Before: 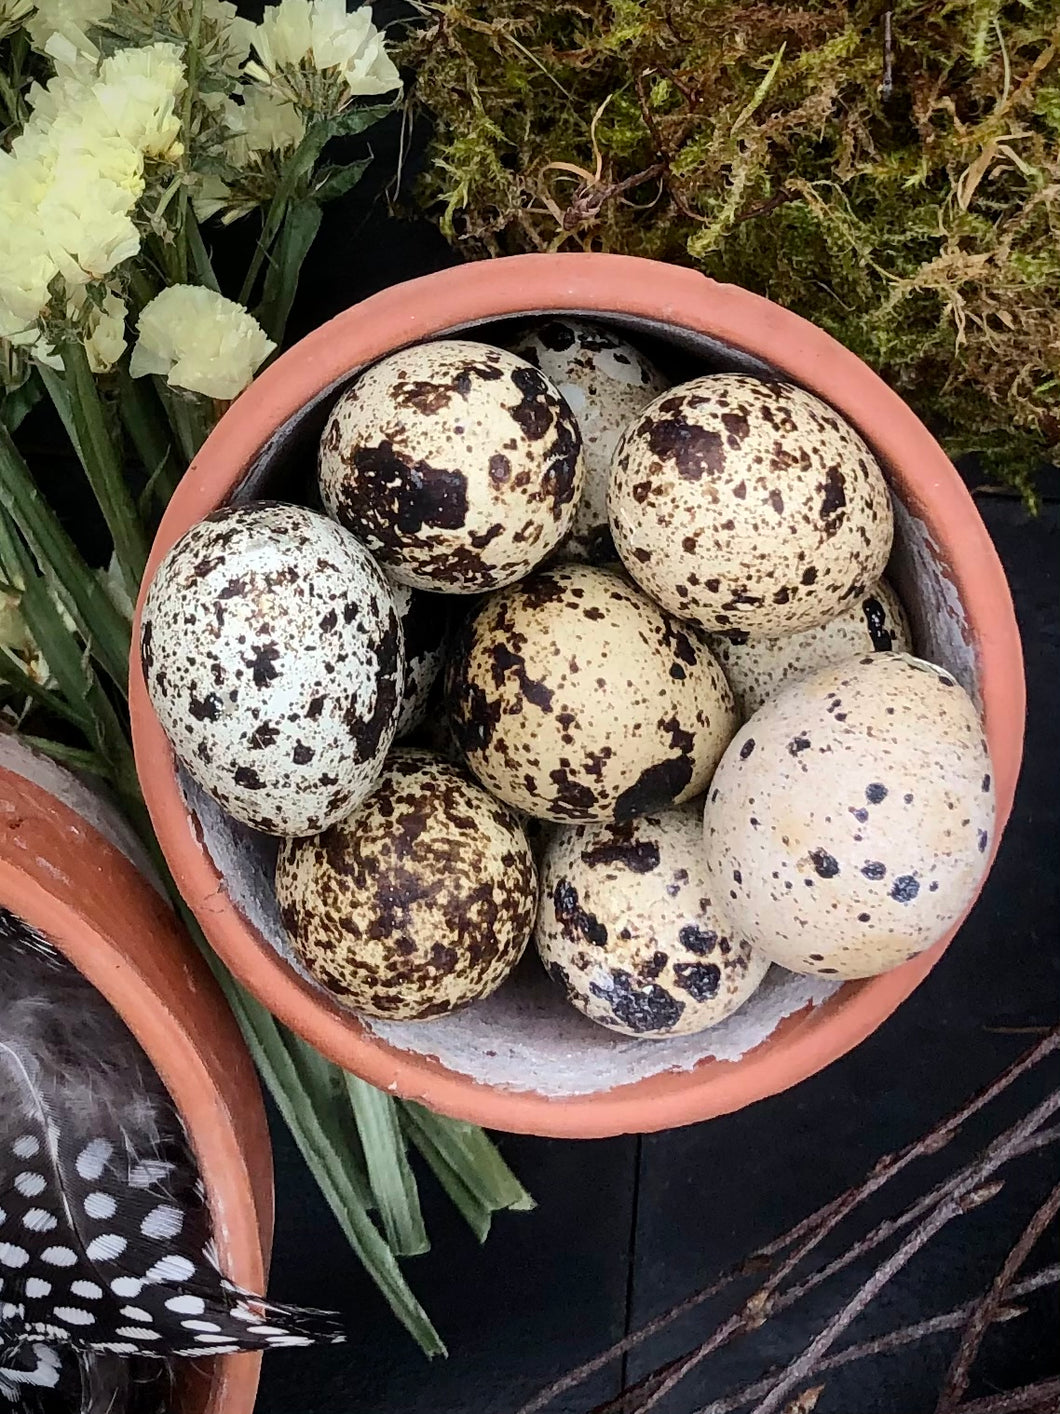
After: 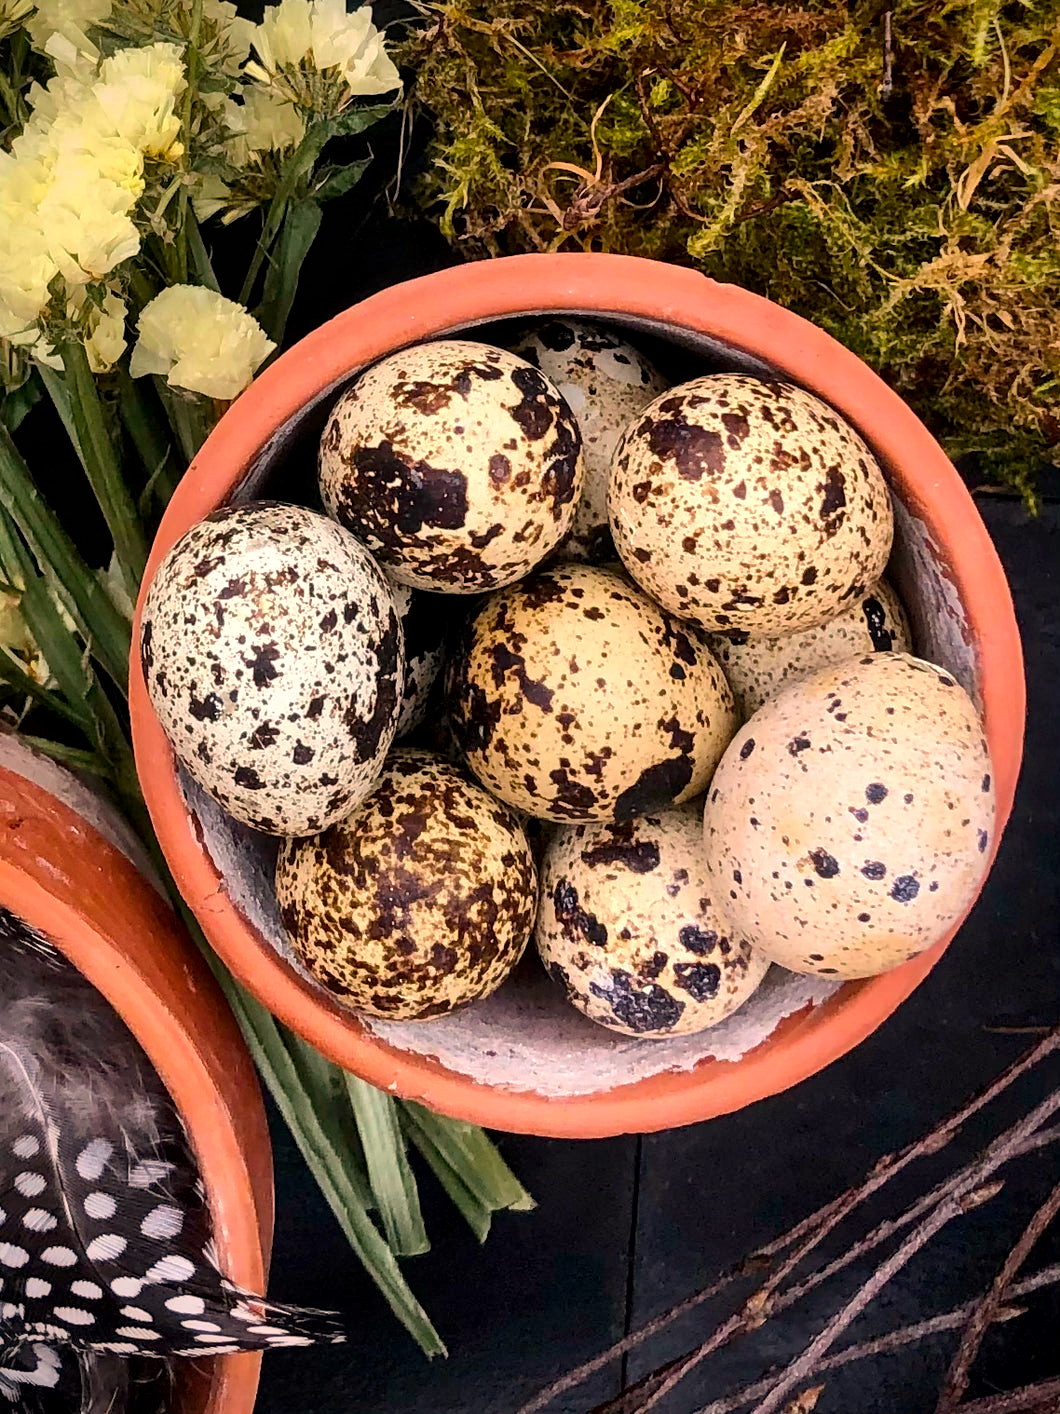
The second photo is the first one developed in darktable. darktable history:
white balance: red 1.127, blue 0.943
color balance rgb: perceptual saturation grading › global saturation 20%, global vibrance 20%
local contrast: mode bilateral grid, contrast 20, coarseness 50, detail 150%, midtone range 0.2
